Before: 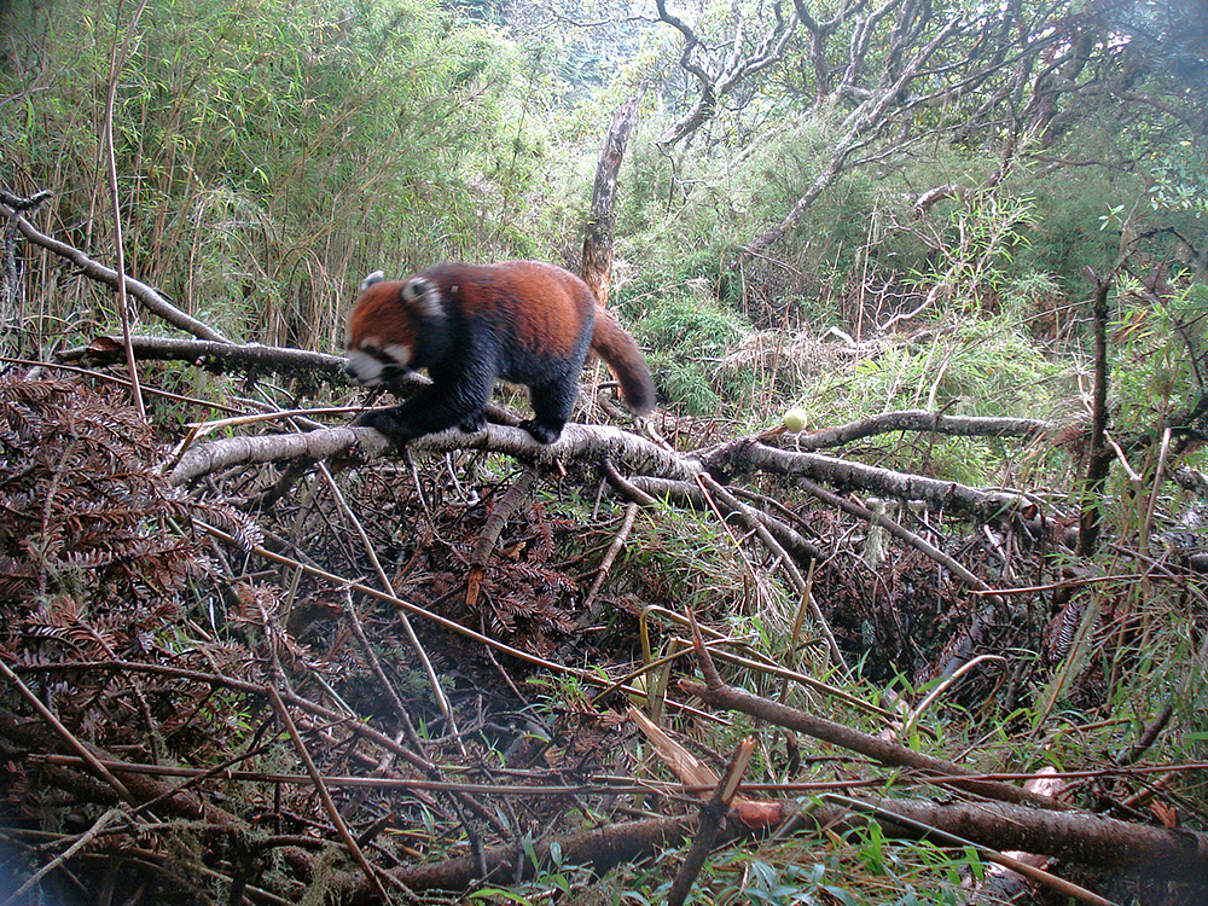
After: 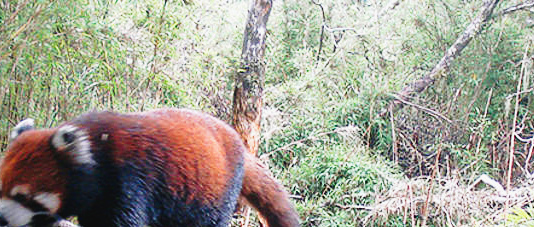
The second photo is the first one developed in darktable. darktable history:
tone curve: curves: ch0 [(0, 0.036) (0.037, 0.042) (0.167, 0.143) (0.433, 0.502) (0.531, 0.637) (0.696, 0.825) (0.856, 0.92) (1, 0.98)]; ch1 [(0, 0) (0.424, 0.383) (0.482, 0.459) (0.501, 0.5) (0.522, 0.526) (0.559, 0.563) (0.604, 0.646) (0.715, 0.729) (1, 1)]; ch2 [(0, 0) (0.369, 0.388) (0.45, 0.48) (0.499, 0.502) (0.504, 0.504) (0.512, 0.526) (0.581, 0.595) (0.708, 0.786) (1, 1)], preserve colors none
crop: left 28.982%, top 16.88%, right 26.758%, bottom 57.964%
